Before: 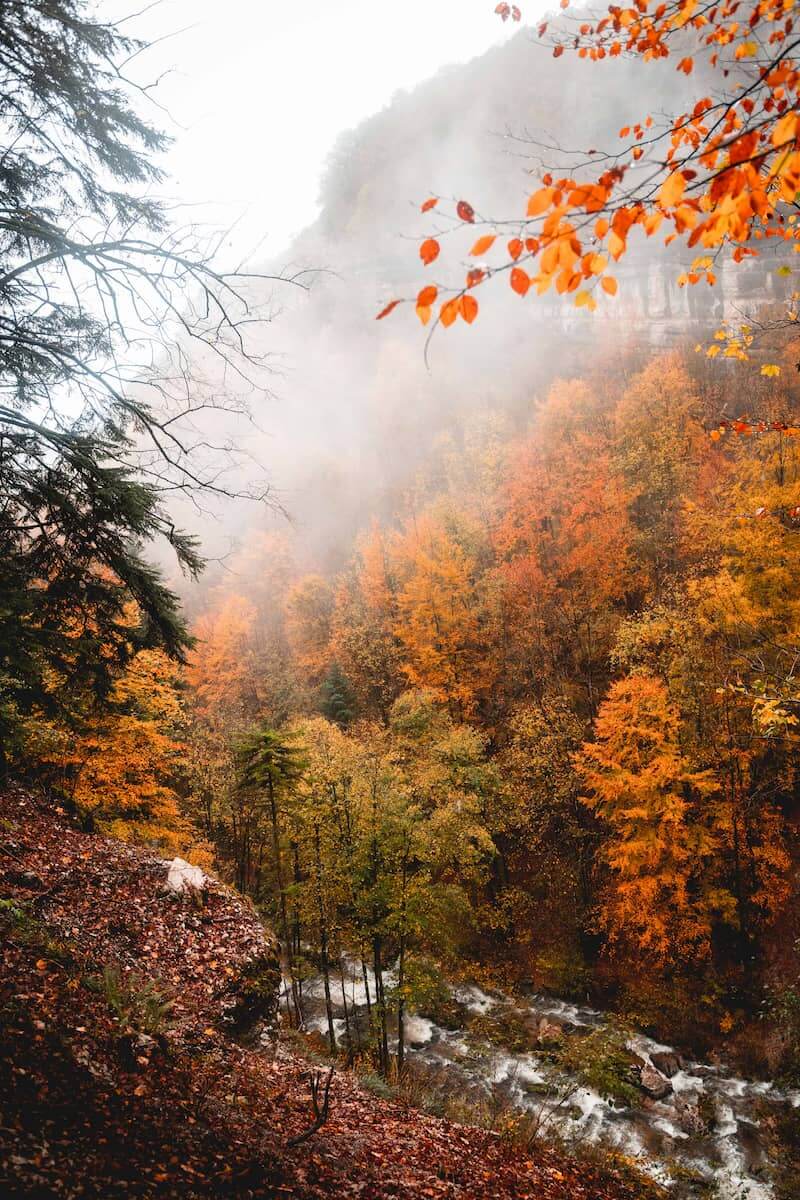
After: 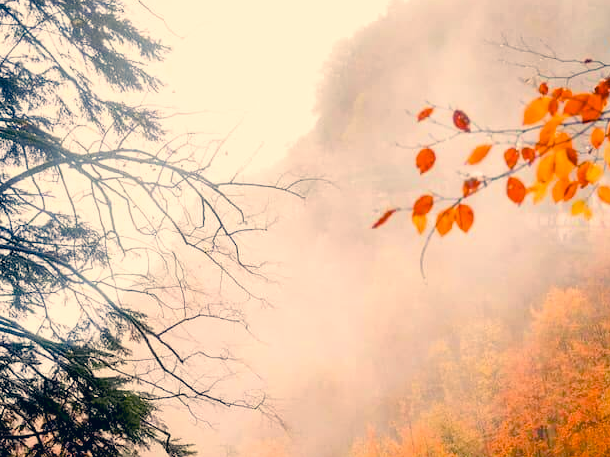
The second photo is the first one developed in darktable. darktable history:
crop: left 0.579%, top 7.627%, right 23.167%, bottom 54.275%
color correction: highlights a* 10.32, highlights b* 14.66, shadows a* -9.59, shadows b* -15.02
color balance rgb: shadows lift › chroma 3%, shadows lift › hue 280.8°, power › hue 330°, highlights gain › chroma 3%, highlights gain › hue 75.6°, global offset › luminance -1%, perceptual saturation grading › global saturation 20%, perceptual saturation grading › highlights -25%, perceptual saturation grading › shadows 50%, global vibrance 20%
